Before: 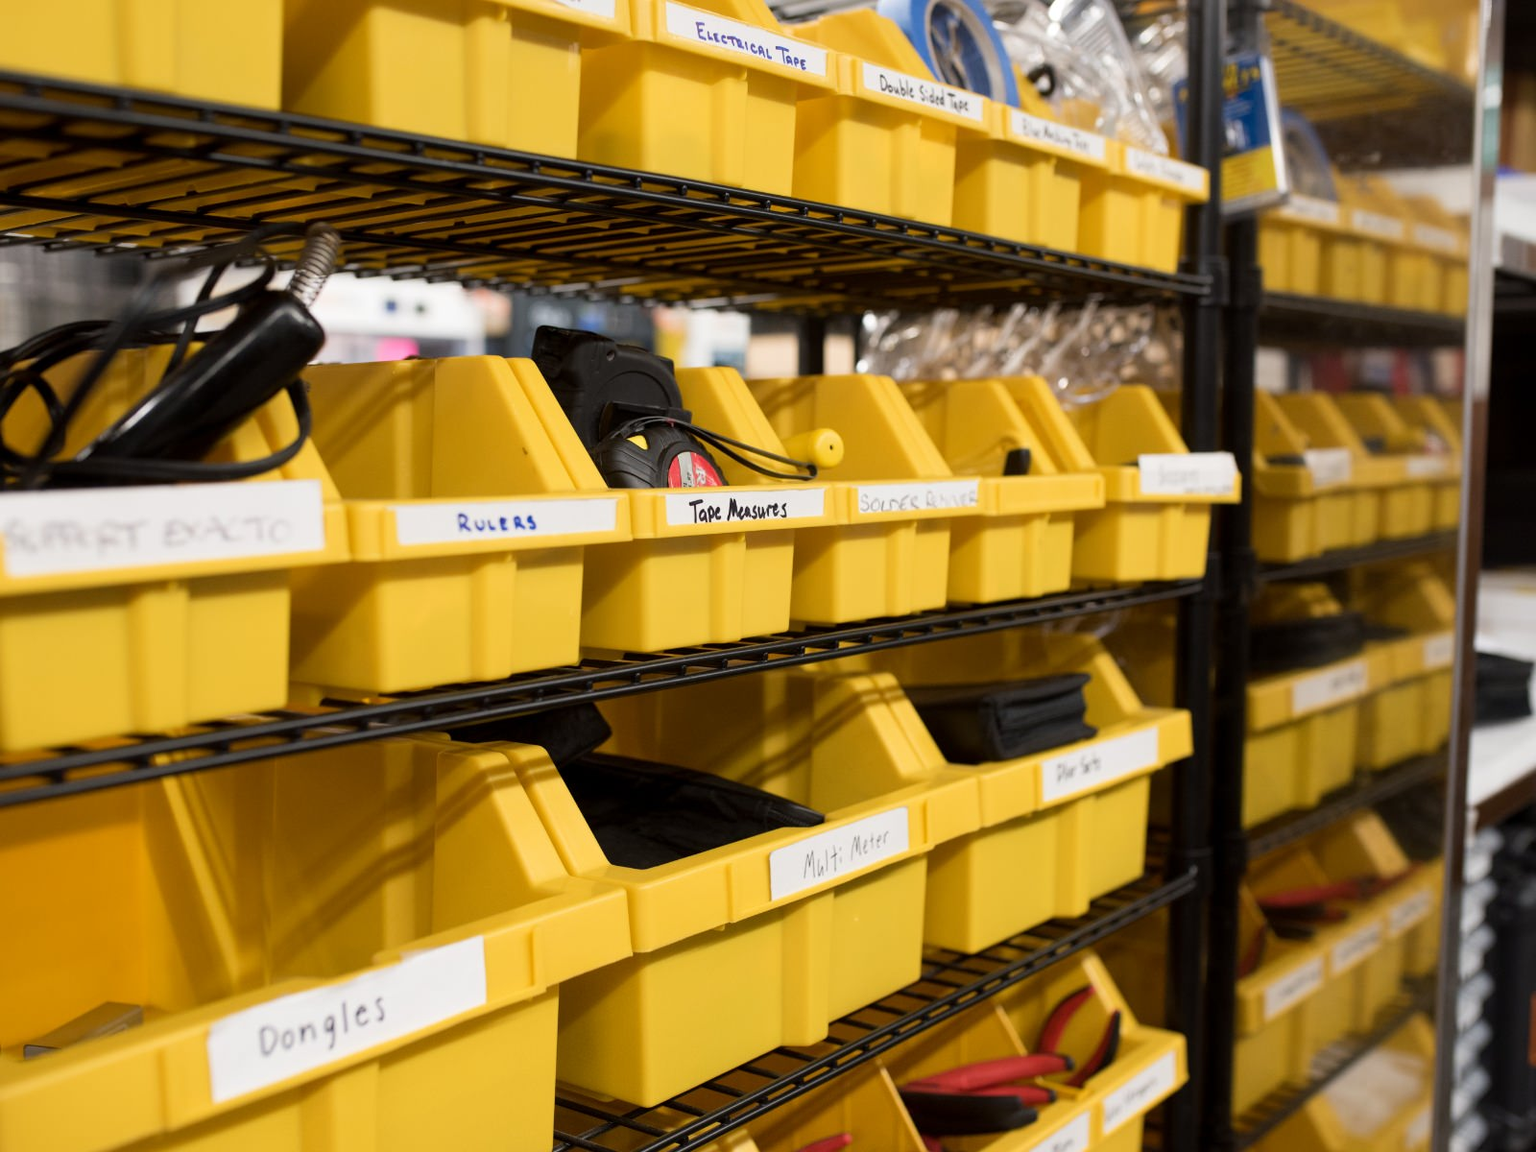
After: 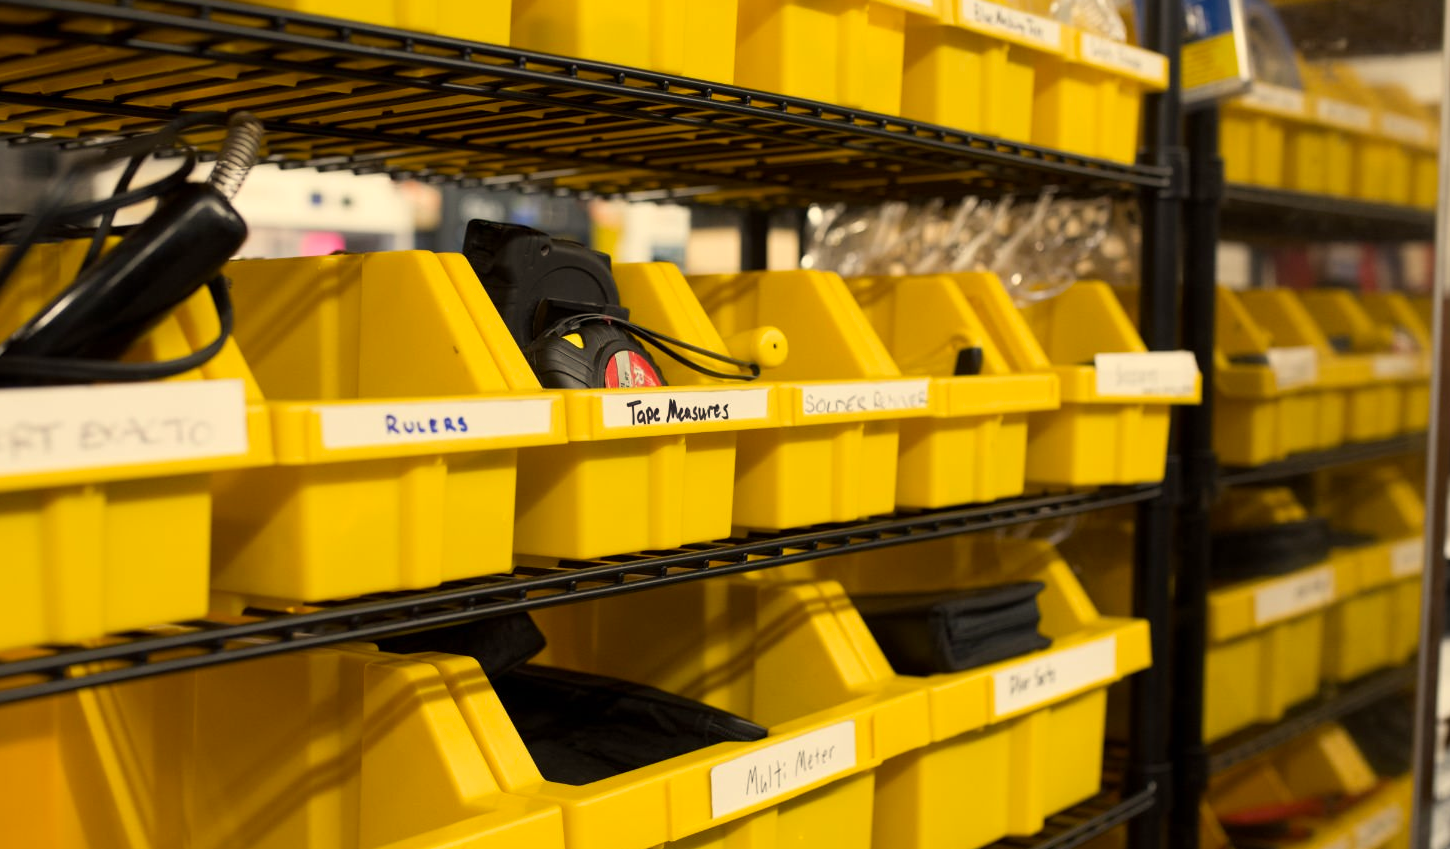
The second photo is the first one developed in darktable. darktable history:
color correction: highlights a* 2.69, highlights b* 23.06
crop: left 5.738%, top 10.015%, right 3.634%, bottom 19.157%
